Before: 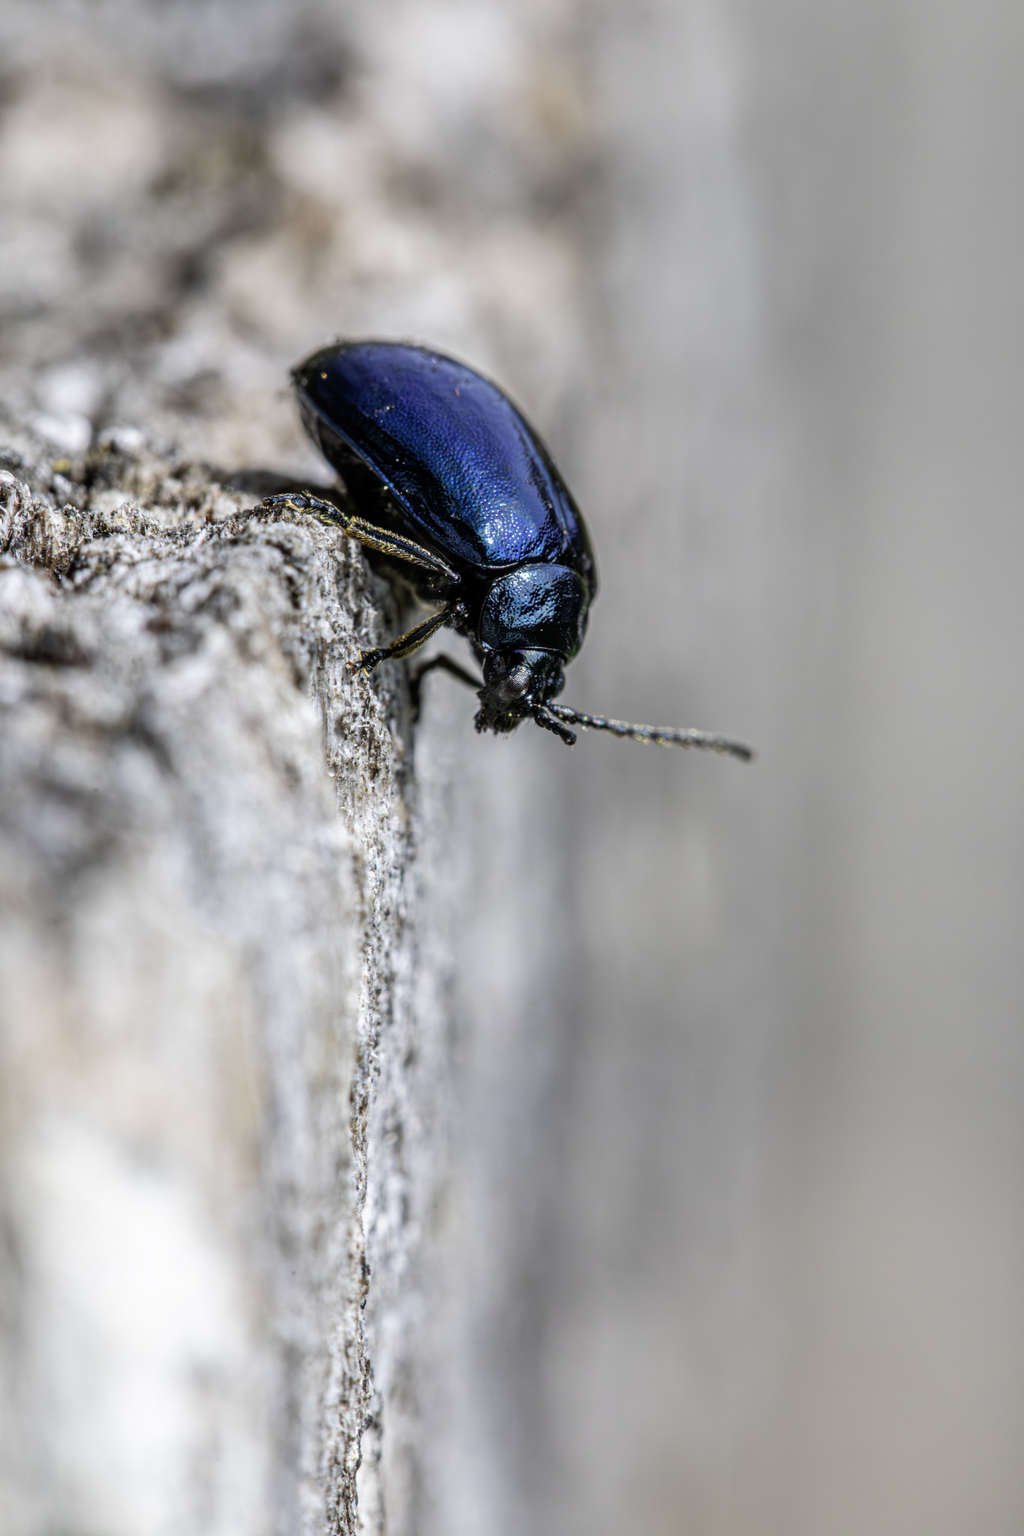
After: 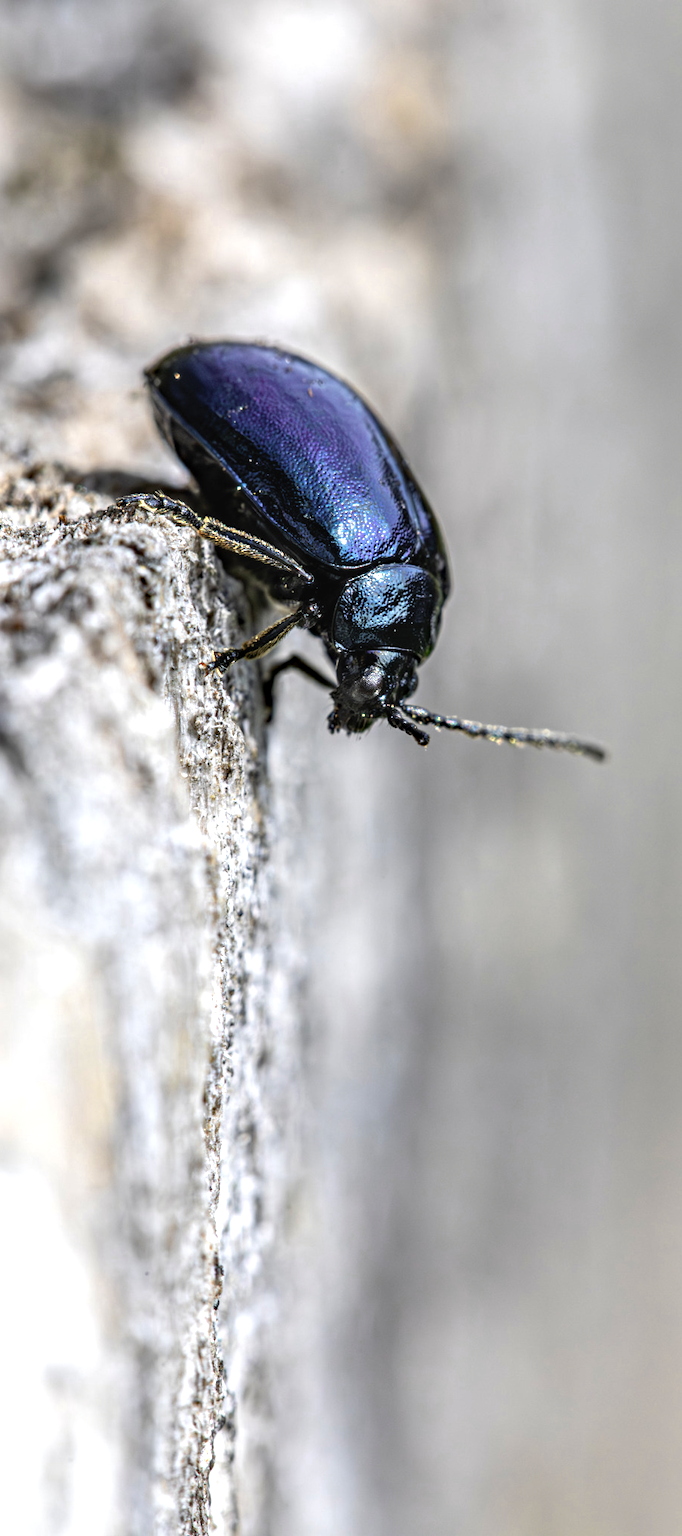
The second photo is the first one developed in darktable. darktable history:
crop and rotate: left 14.431%, right 18.922%
exposure: black level correction -0.002, exposure 0.542 EV, compensate highlight preservation false
color zones: curves: ch0 [(0.018, 0.548) (0.224, 0.64) (0.425, 0.447) (0.675, 0.575) (0.732, 0.579)]; ch1 [(0.066, 0.487) (0.25, 0.5) (0.404, 0.43) (0.75, 0.421) (0.956, 0.421)]; ch2 [(0.044, 0.561) (0.215, 0.465) (0.399, 0.544) (0.465, 0.548) (0.614, 0.447) (0.724, 0.43) (0.882, 0.623) (0.956, 0.632)]
haze removal: compatibility mode true, adaptive false
